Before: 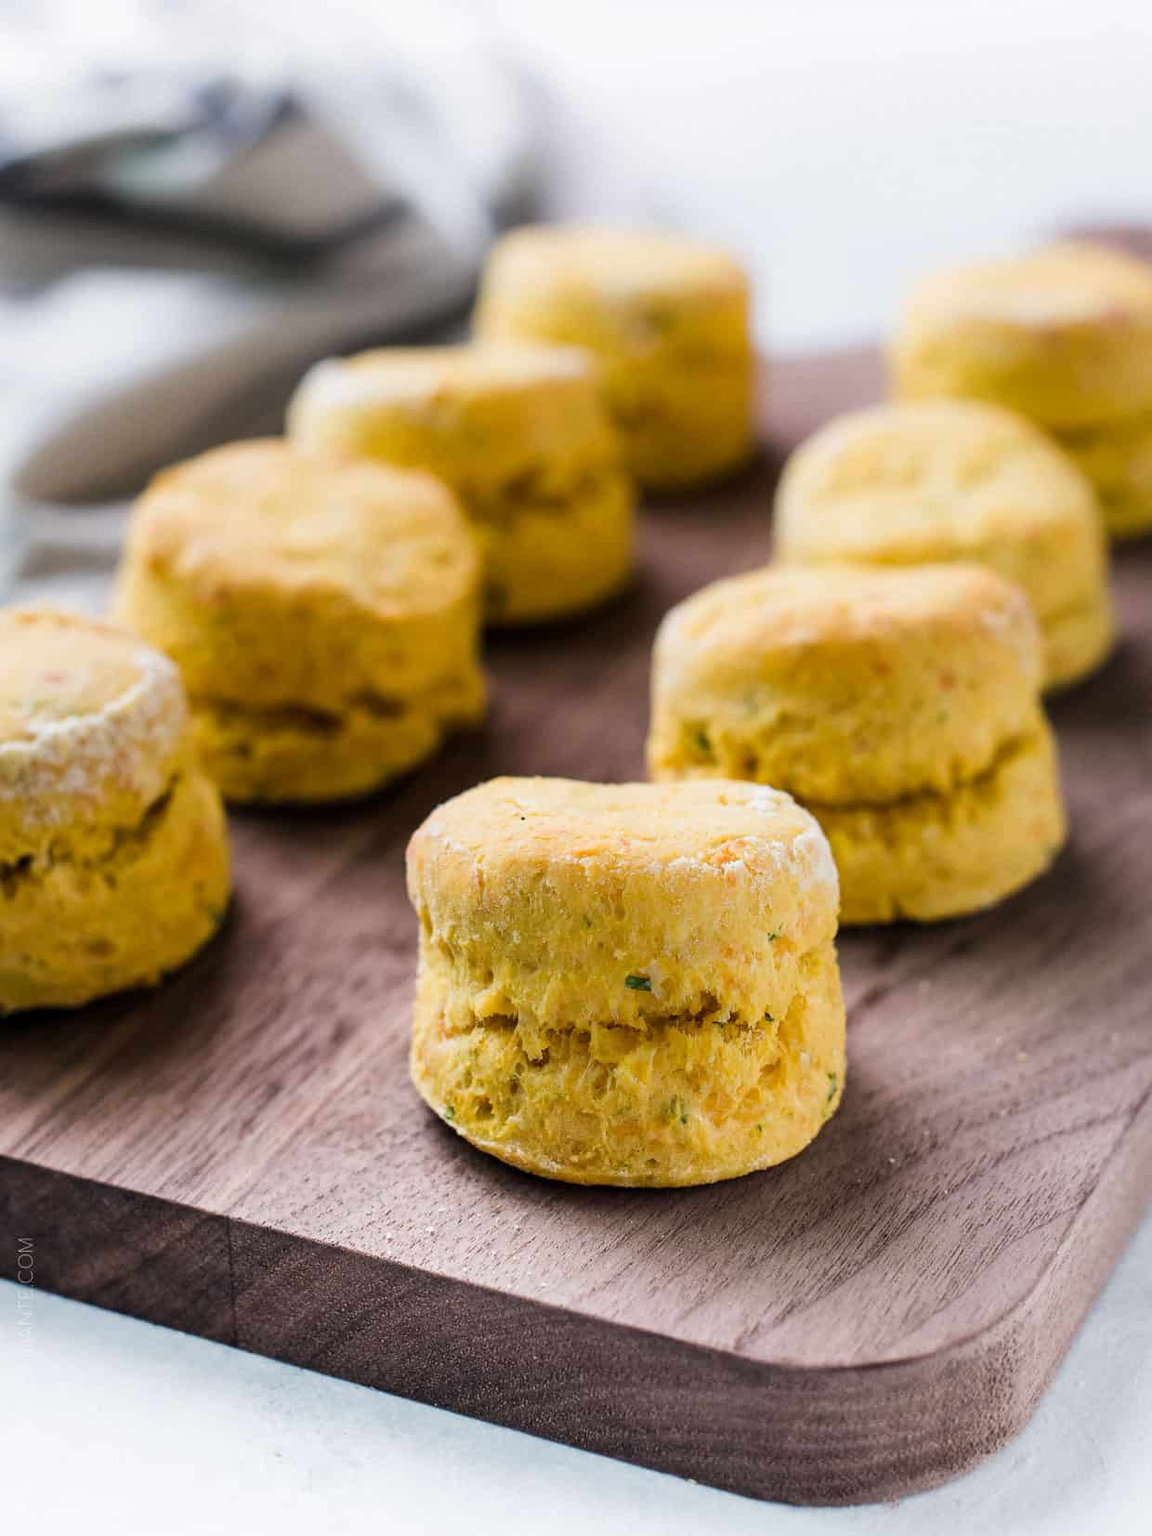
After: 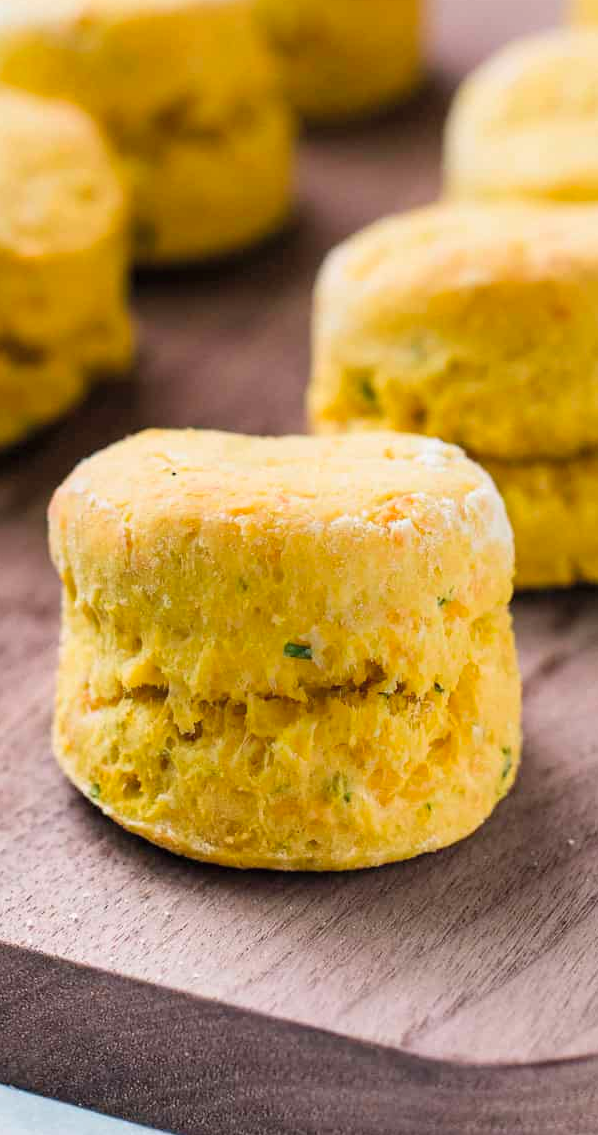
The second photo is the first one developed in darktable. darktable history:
contrast brightness saturation: brightness 0.09, saturation 0.19
crop: left 31.379%, top 24.658%, right 20.326%, bottom 6.628%
